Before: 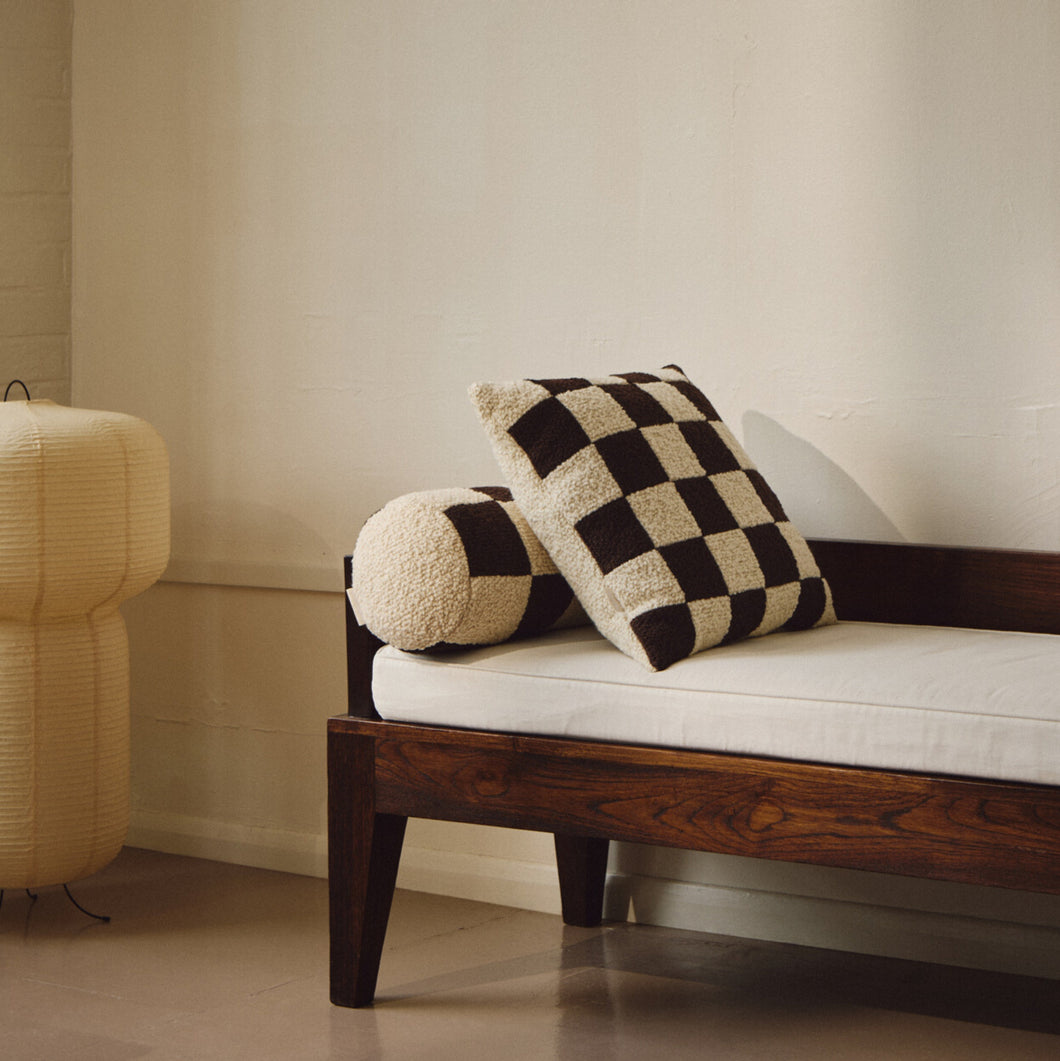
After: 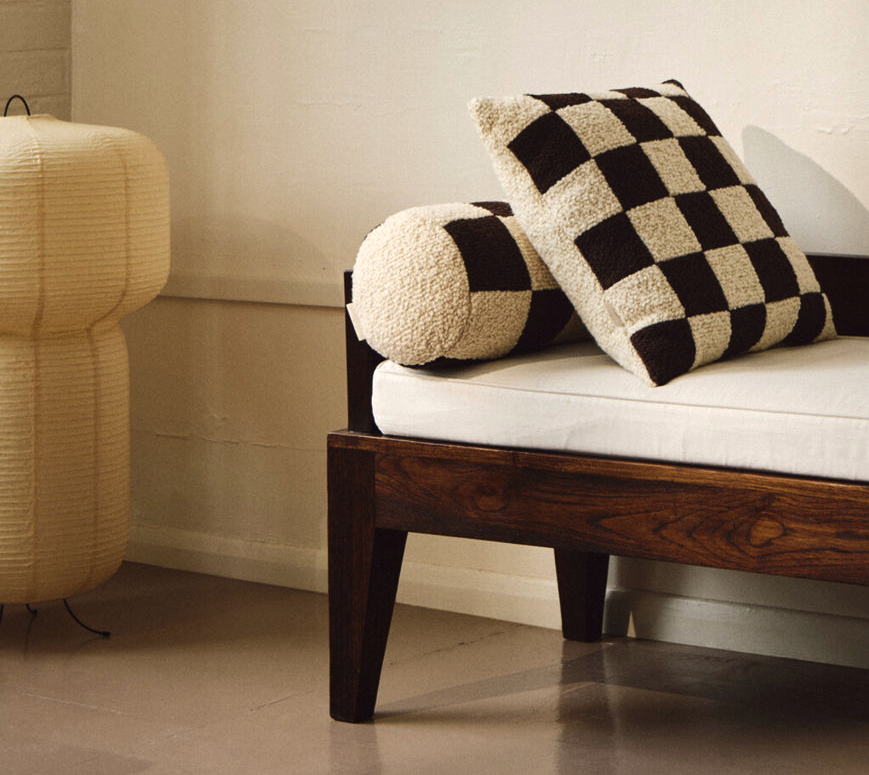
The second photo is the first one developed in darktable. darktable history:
tone equalizer: -8 EV -0.411 EV, -7 EV -0.396 EV, -6 EV -0.368 EV, -5 EV -0.254 EV, -3 EV 0.254 EV, -2 EV 0.318 EV, -1 EV 0.39 EV, +0 EV 0.432 EV, edges refinement/feathering 500, mask exposure compensation -1.57 EV, preserve details no
crop: top 26.896%, right 17.94%
